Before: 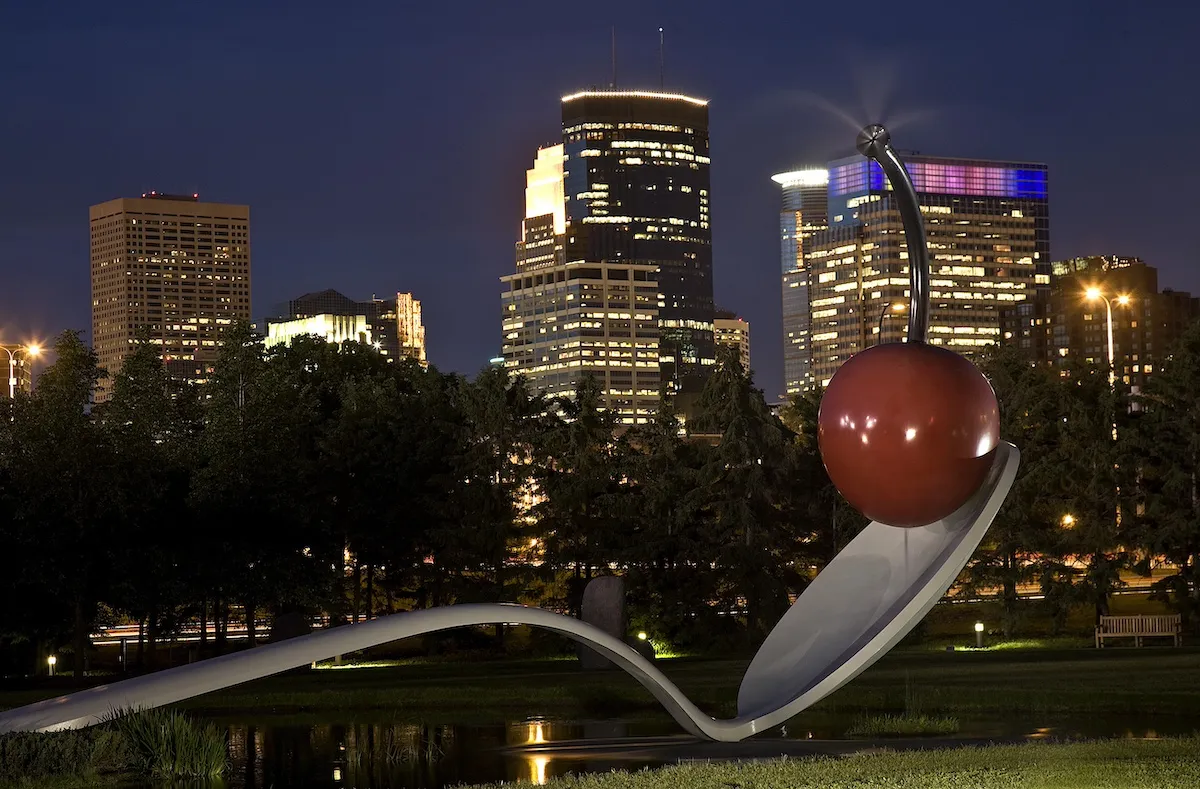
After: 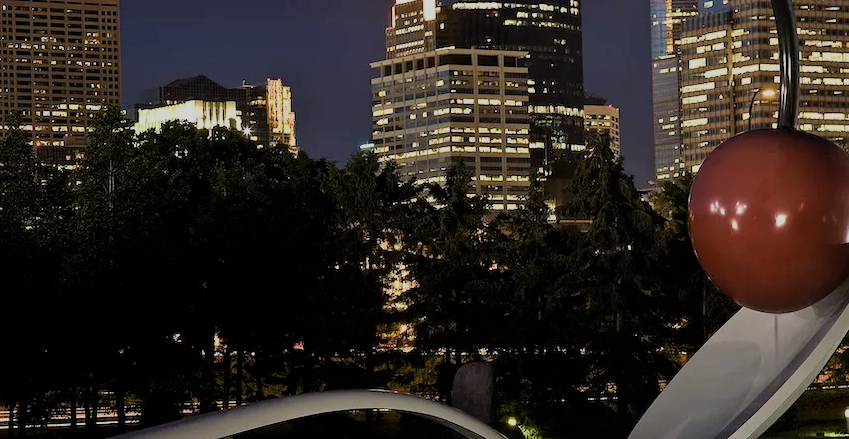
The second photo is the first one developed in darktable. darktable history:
crop: left 10.9%, top 27.149%, right 18.318%, bottom 17.092%
filmic rgb: black relative exposure -7.65 EV, white relative exposure 4.56 EV, hardness 3.61
